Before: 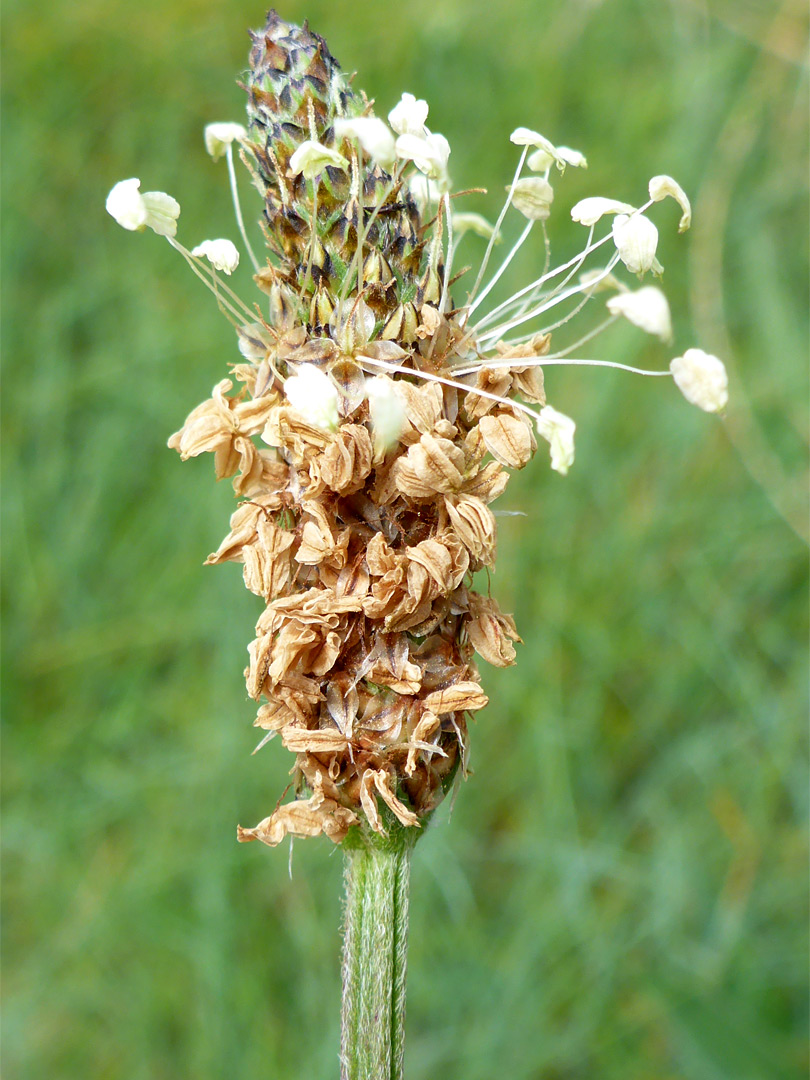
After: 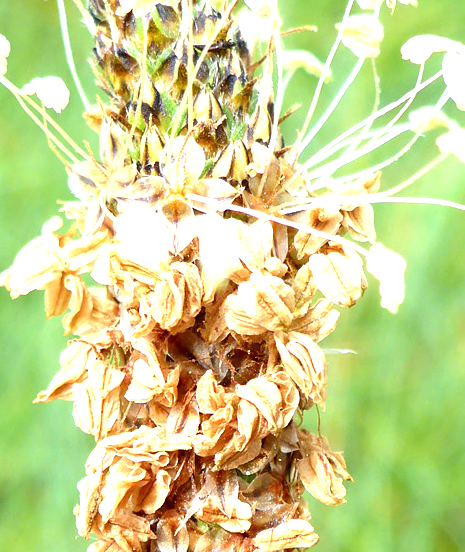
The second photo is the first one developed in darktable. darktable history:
crop: left 20.995%, top 15.007%, right 21.462%, bottom 33.864%
exposure: black level correction 0, exposure 1.171 EV, compensate highlight preservation false
